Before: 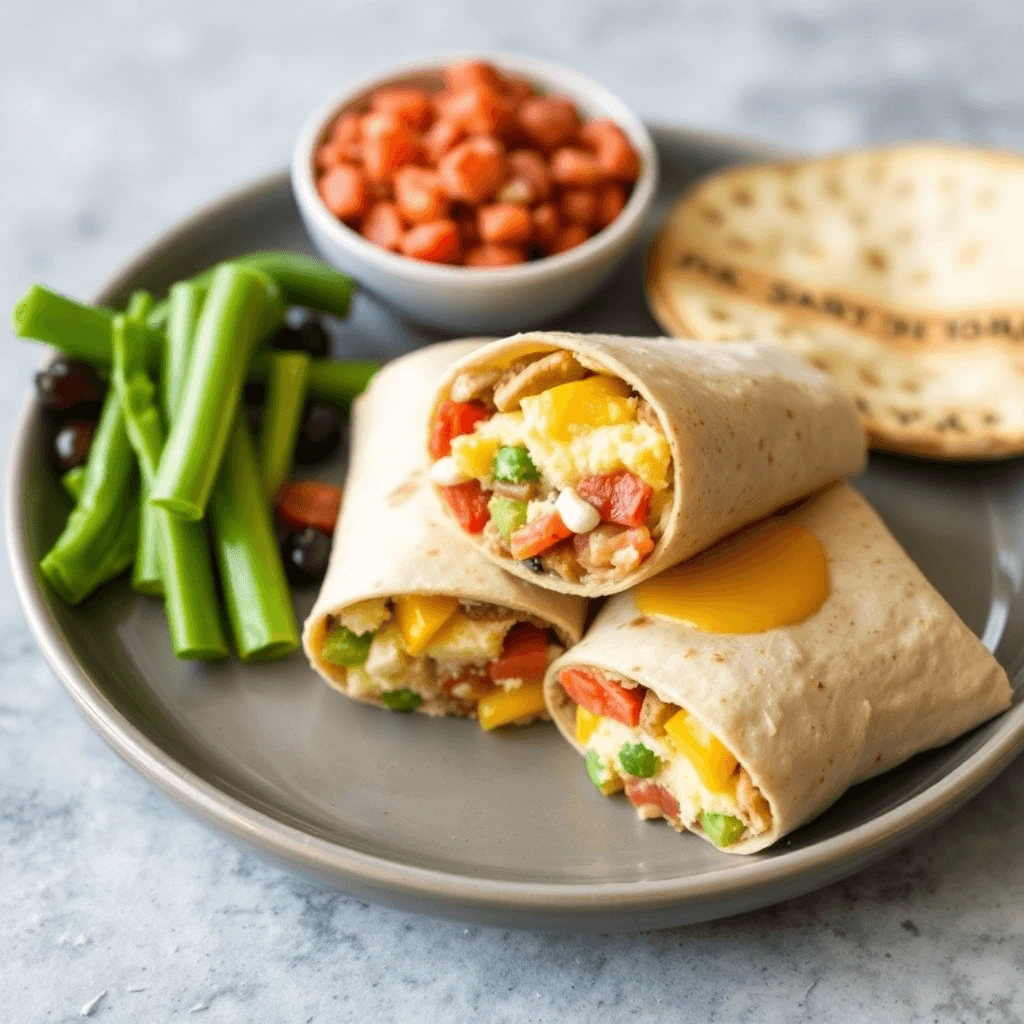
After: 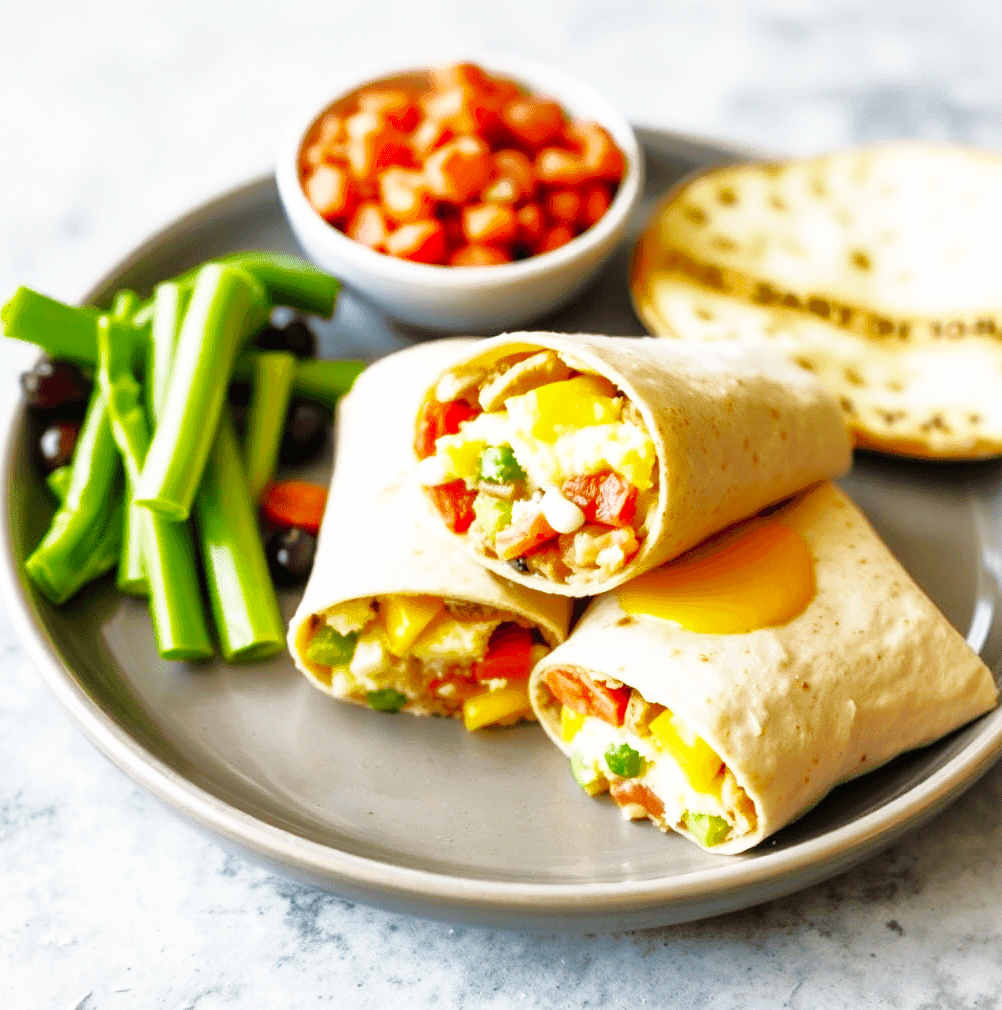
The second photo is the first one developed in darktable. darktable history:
shadows and highlights: shadows 40.32, highlights -59.78
crop and rotate: left 1.513%, right 0.607%, bottom 1.329%
base curve: curves: ch0 [(0, 0) (0.007, 0.004) (0.027, 0.03) (0.046, 0.07) (0.207, 0.54) (0.442, 0.872) (0.673, 0.972) (1, 1)], preserve colors none
